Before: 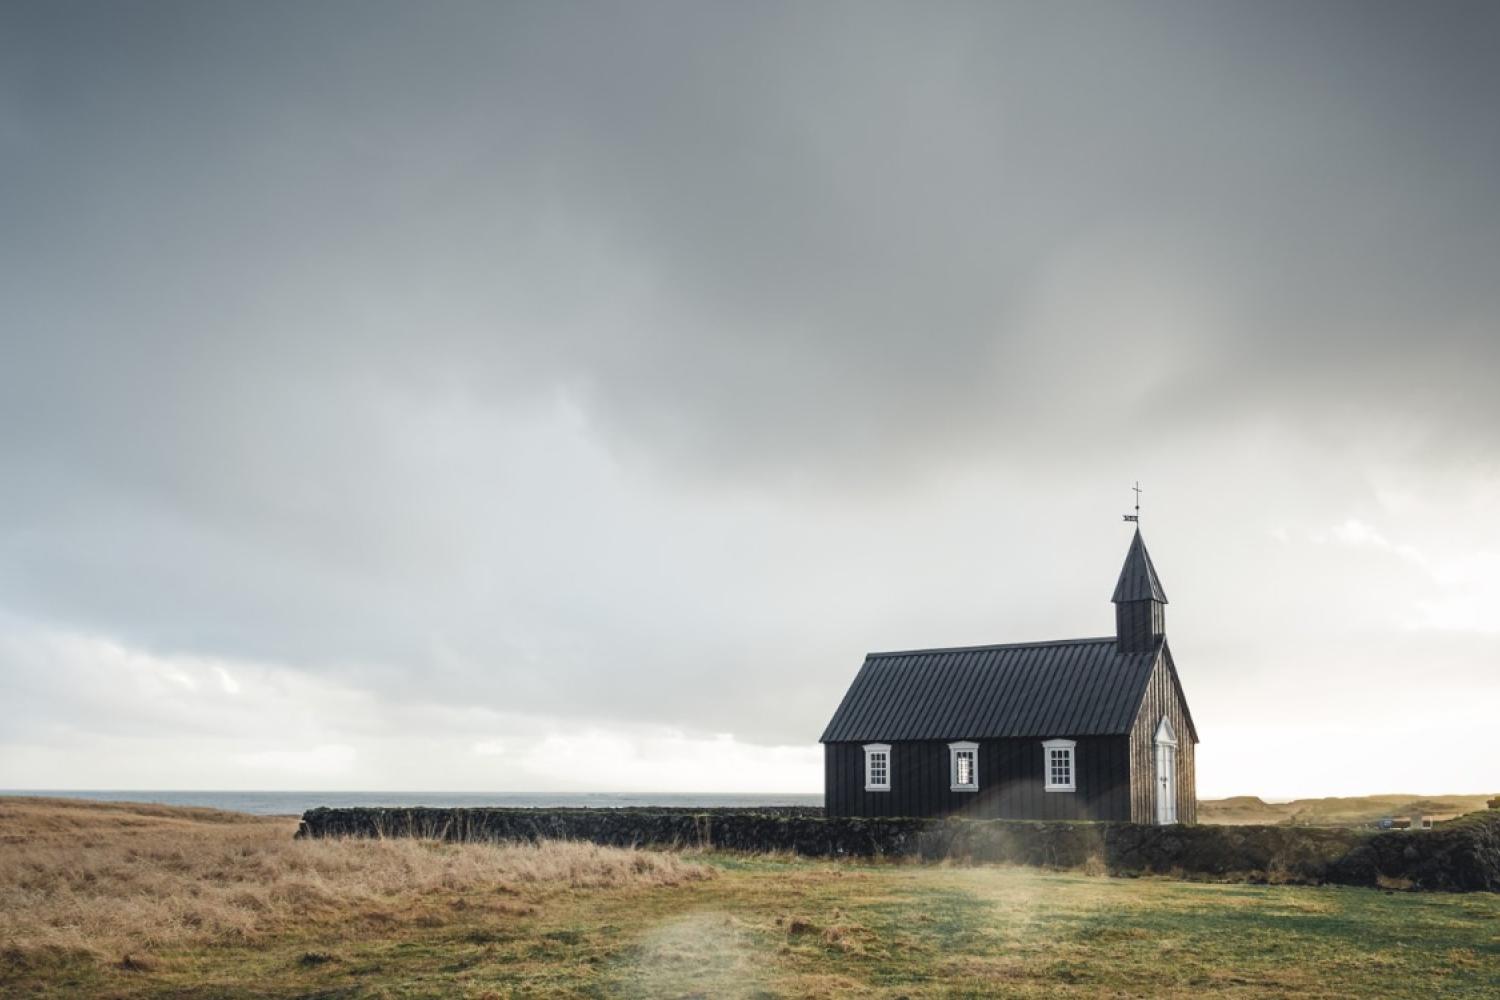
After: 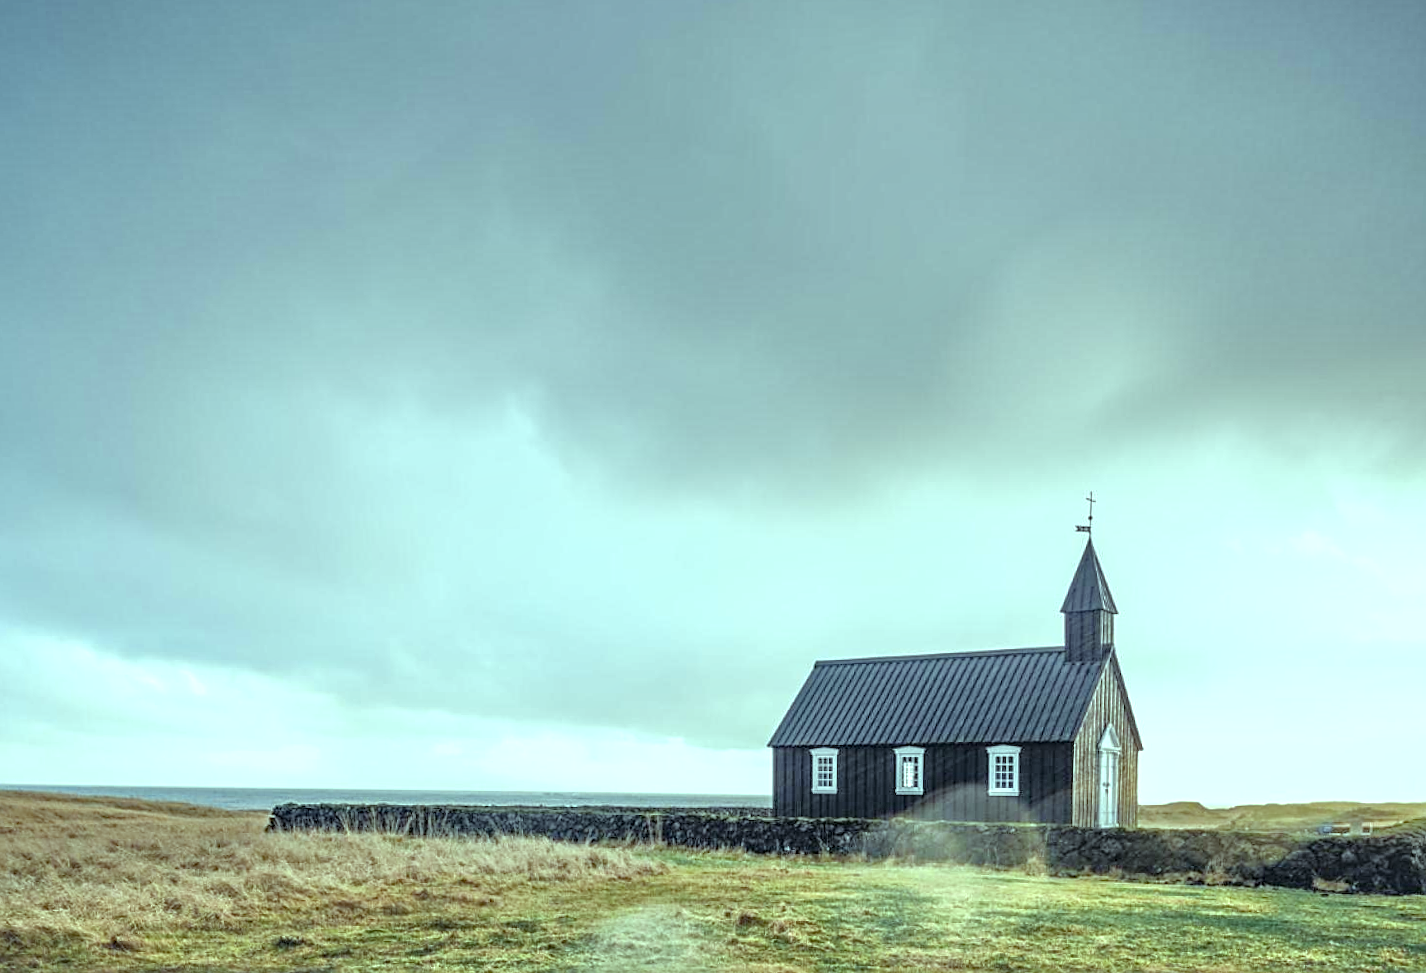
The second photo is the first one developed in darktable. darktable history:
haze removal: compatibility mode true, adaptive false
sharpen: on, module defaults
rotate and perspective: rotation 0.074°, lens shift (vertical) 0.096, lens shift (horizontal) -0.041, crop left 0.043, crop right 0.952, crop top 0.024, crop bottom 0.979
local contrast: on, module defaults
color balance: mode lift, gamma, gain (sRGB), lift [0.997, 0.979, 1.021, 1.011], gamma [1, 1.084, 0.916, 0.998], gain [1, 0.87, 1.13, 1.101], contrast 4.55%, contrast fulcrum 38.24%, output saturation 104.09%
tone equalizer: -7 EV 0.15 EV, -6 EV 0.6 EV, -5 EV 1.15 EV, -4 EV 1.33 EV, -3 EV 1.15 EV, -2 EV 0.6 EV, -1 EV 0.15 EV, mask exposure compensation -0.5 EV
